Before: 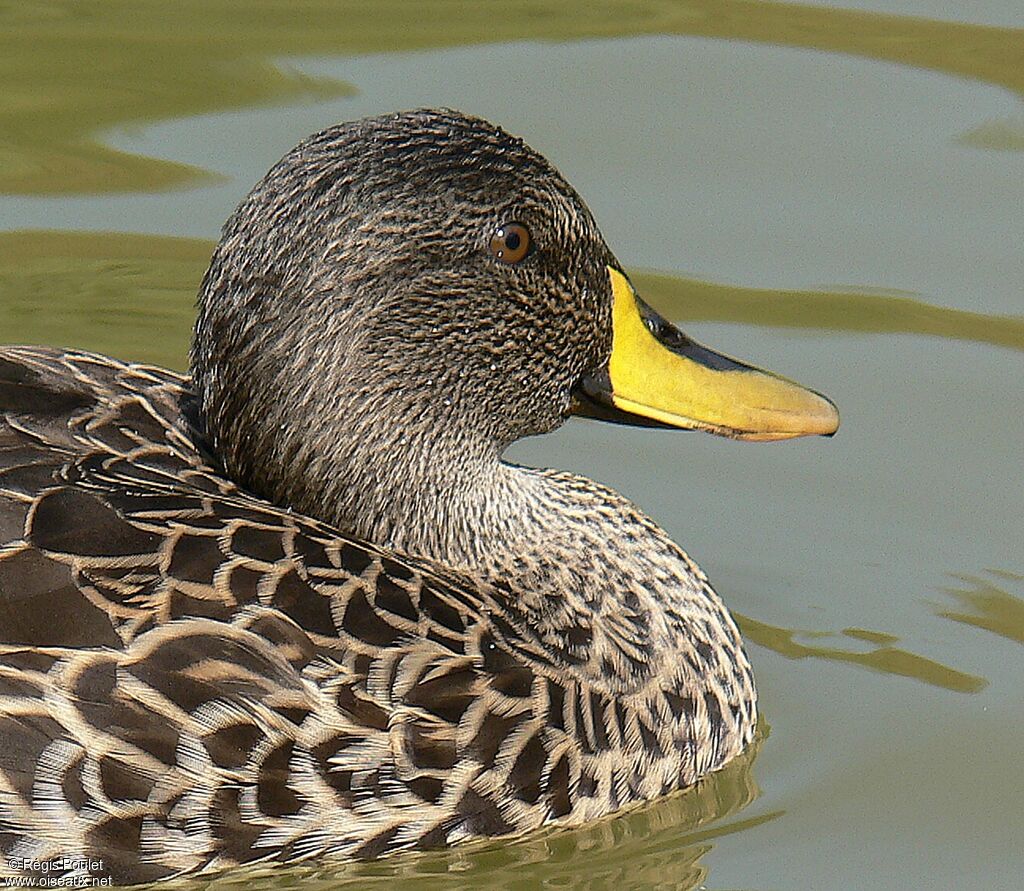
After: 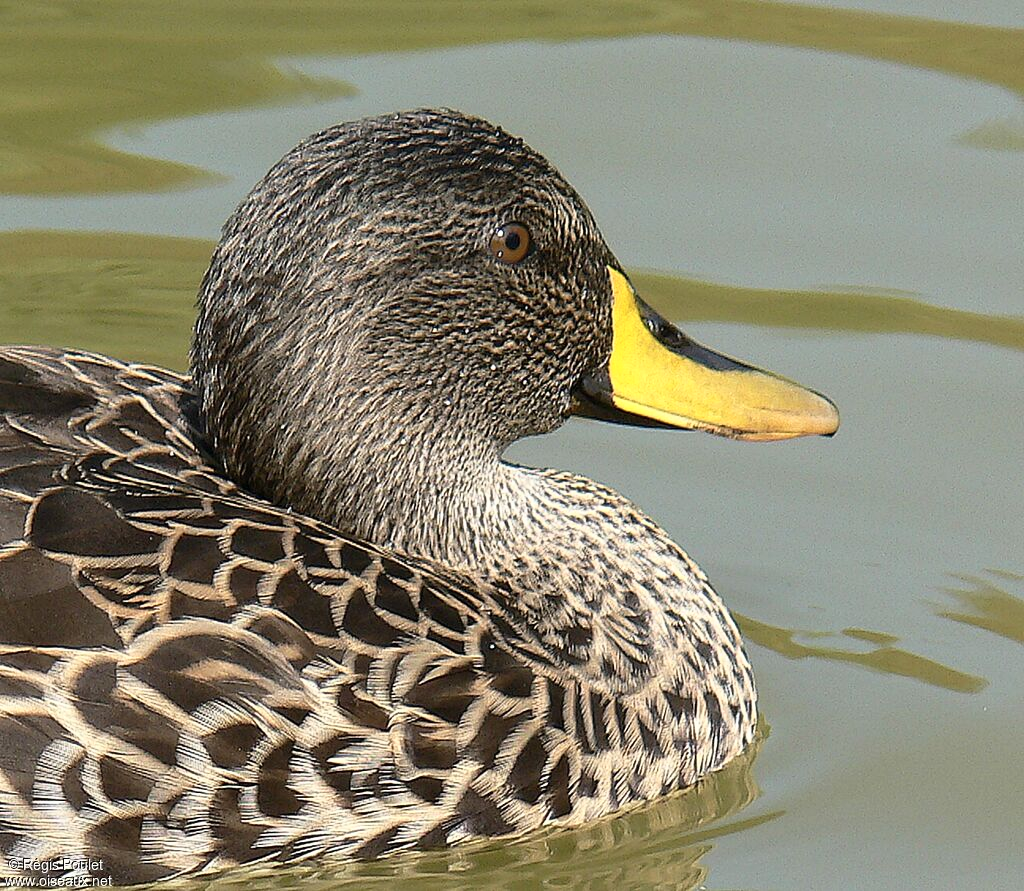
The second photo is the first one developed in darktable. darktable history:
tone curve: curves: ch0 [(0, 0) (0.003, 0.003) (0.011, 0.012) (0.025, 0.027) (0.044, 0.048) (0.069, 0.076) (0.1, 0.109) (0.136, 0.148) (0.177, 0.194) (0.224, 0.245) (0.277, 0.303) (0.335, 0.366) (0.399, 0.436) (0.468, 0.511) (0.543, 0.593) (0.623, 0.681) (0.709, 0.775) (0.801, 0.875) (0.898, 0.954) (1, 1)], color space Lab, independent channels, preserve colors none
